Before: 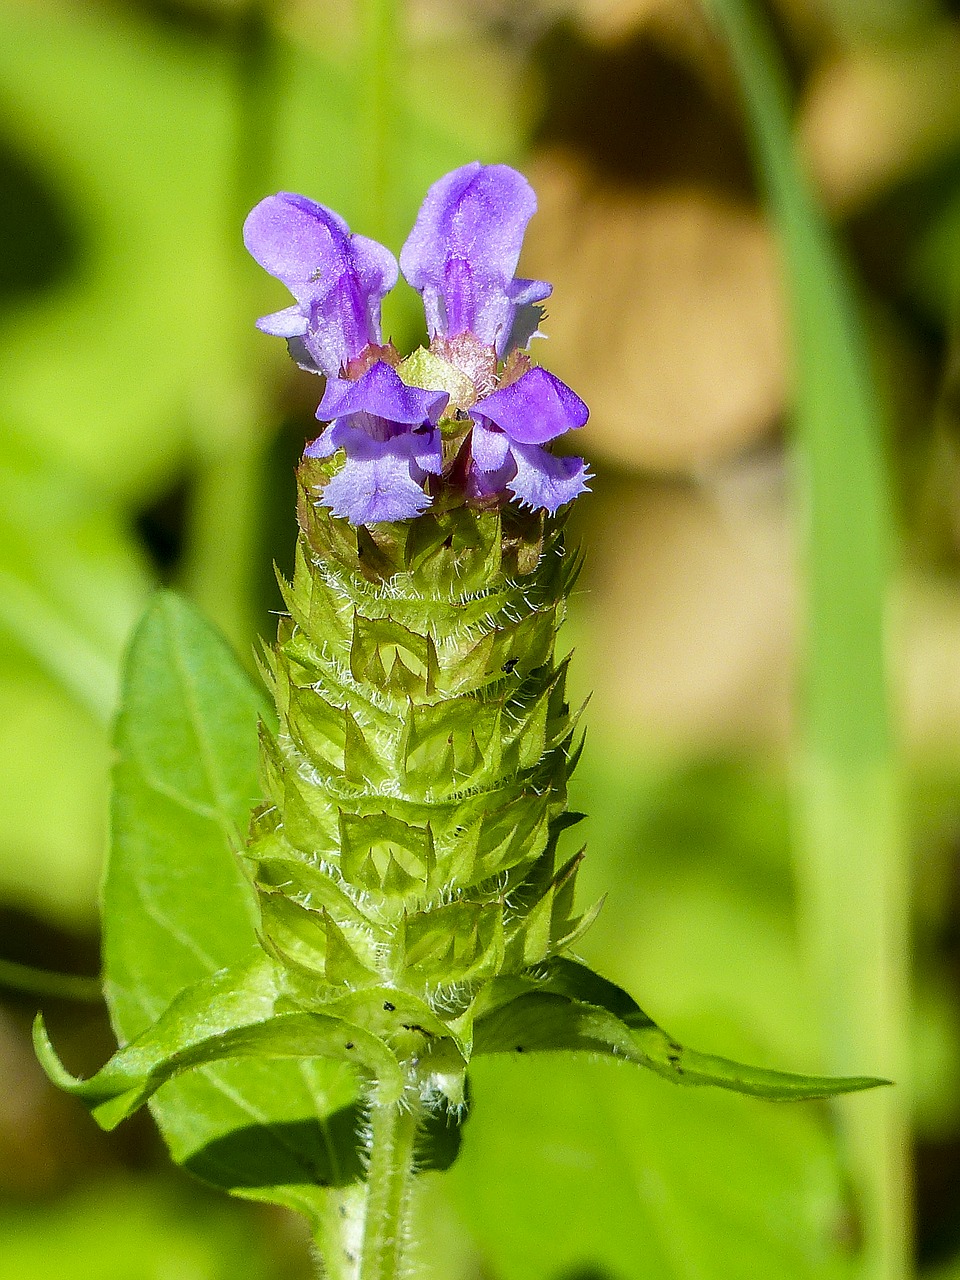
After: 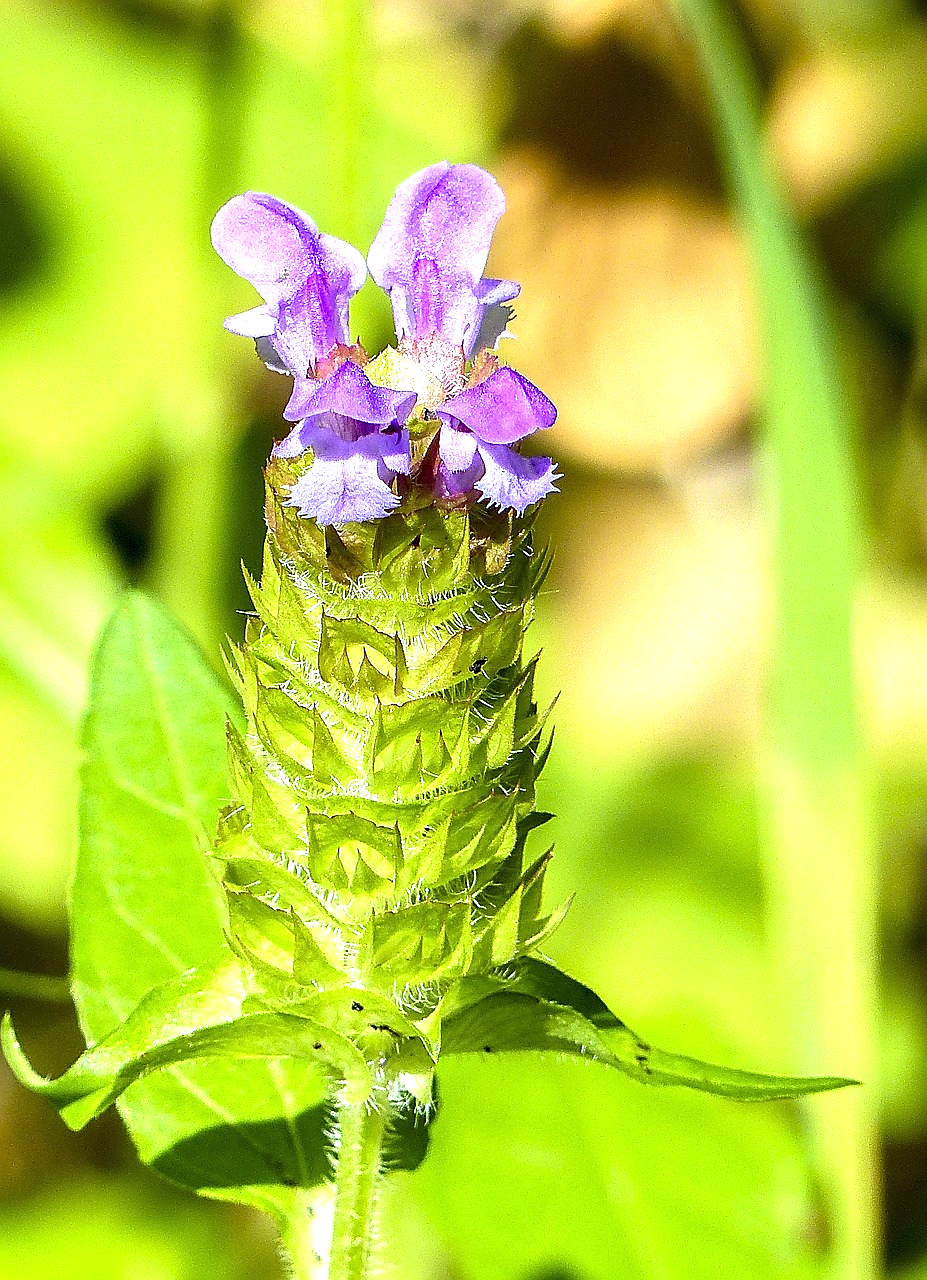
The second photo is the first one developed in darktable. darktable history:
sharpen: on, module defaults
crop and rotate: left 3.358%
exposure: black level correction 0, exposure 1.001 EV, compensate exposure bias true, compensate highlight preservation false
